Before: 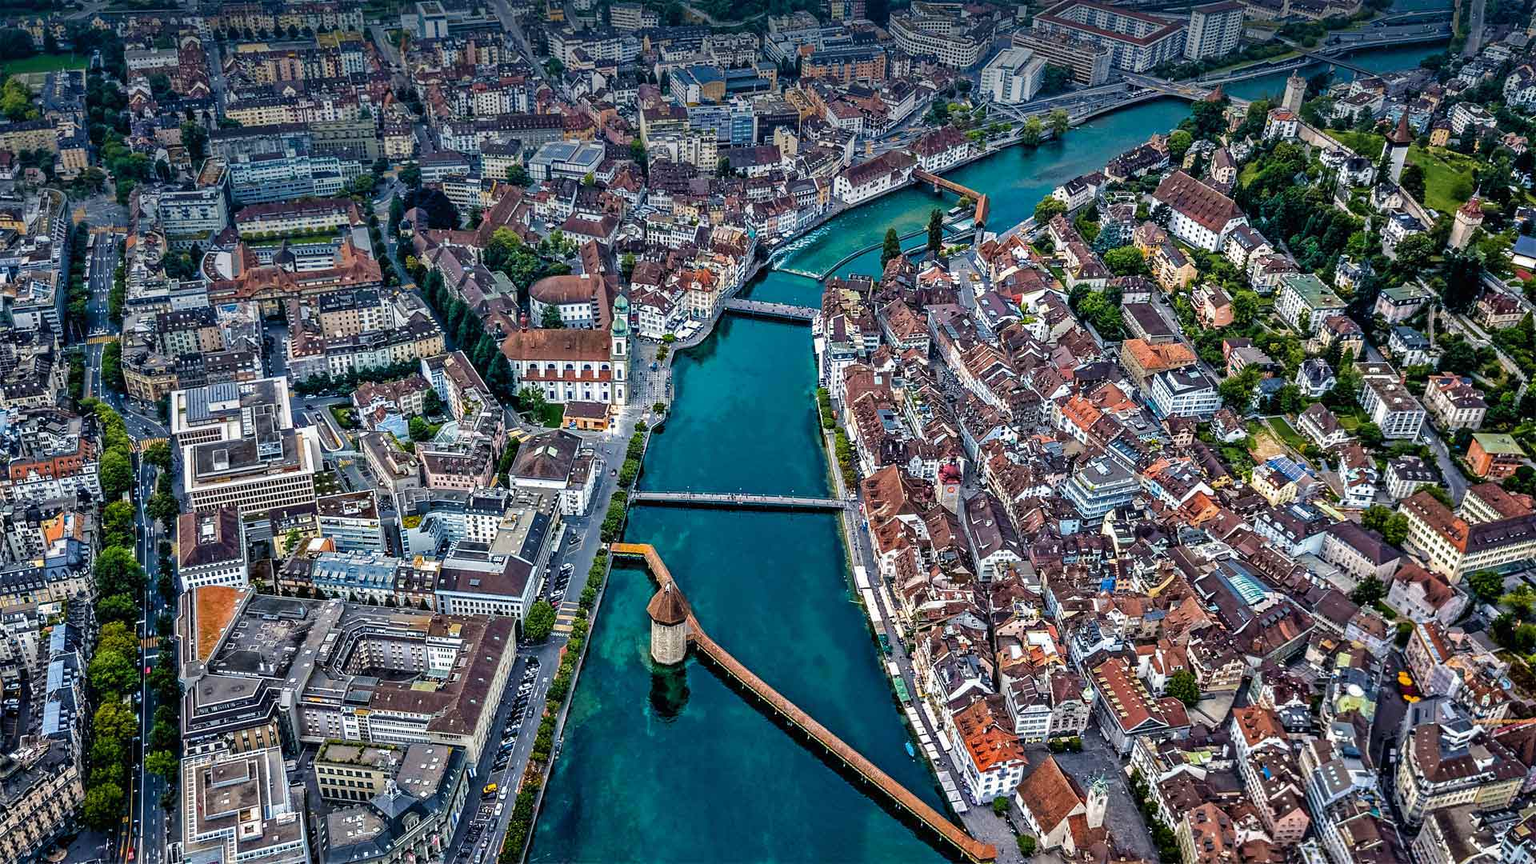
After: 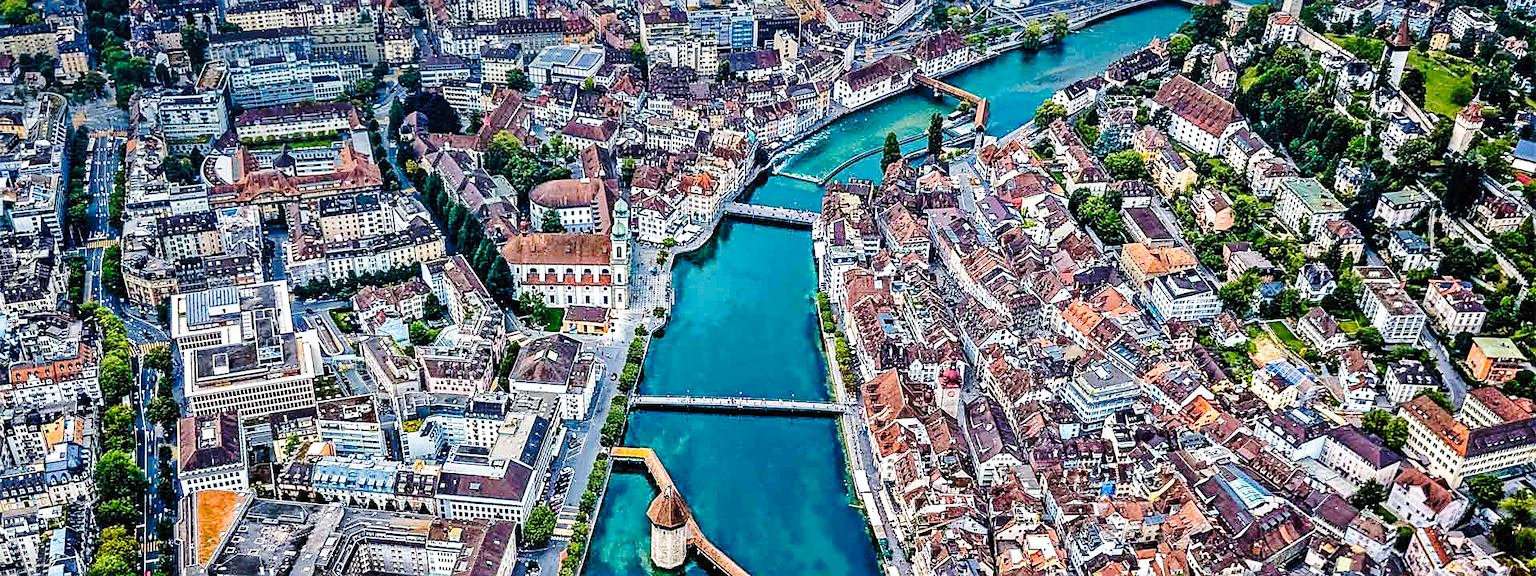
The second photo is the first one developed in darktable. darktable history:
sharpen: on, module defaults
crop: top 11.166%, bottom 22.168%
base curve: curves: ch0 [(0, 0) (0.032, 0.037) (0.105, 0.228) (0.435, 0.76) (0.856, 0.983) (1, 1)], preserve colors none
